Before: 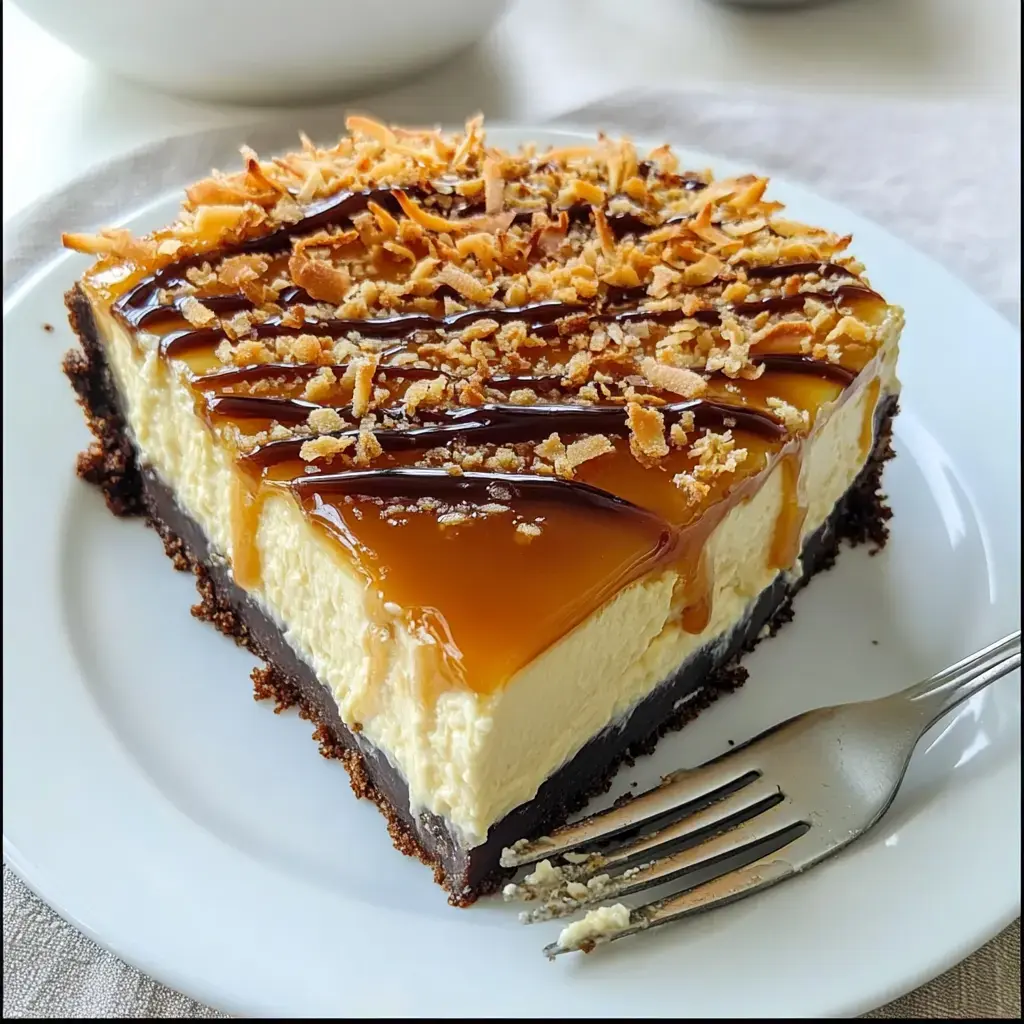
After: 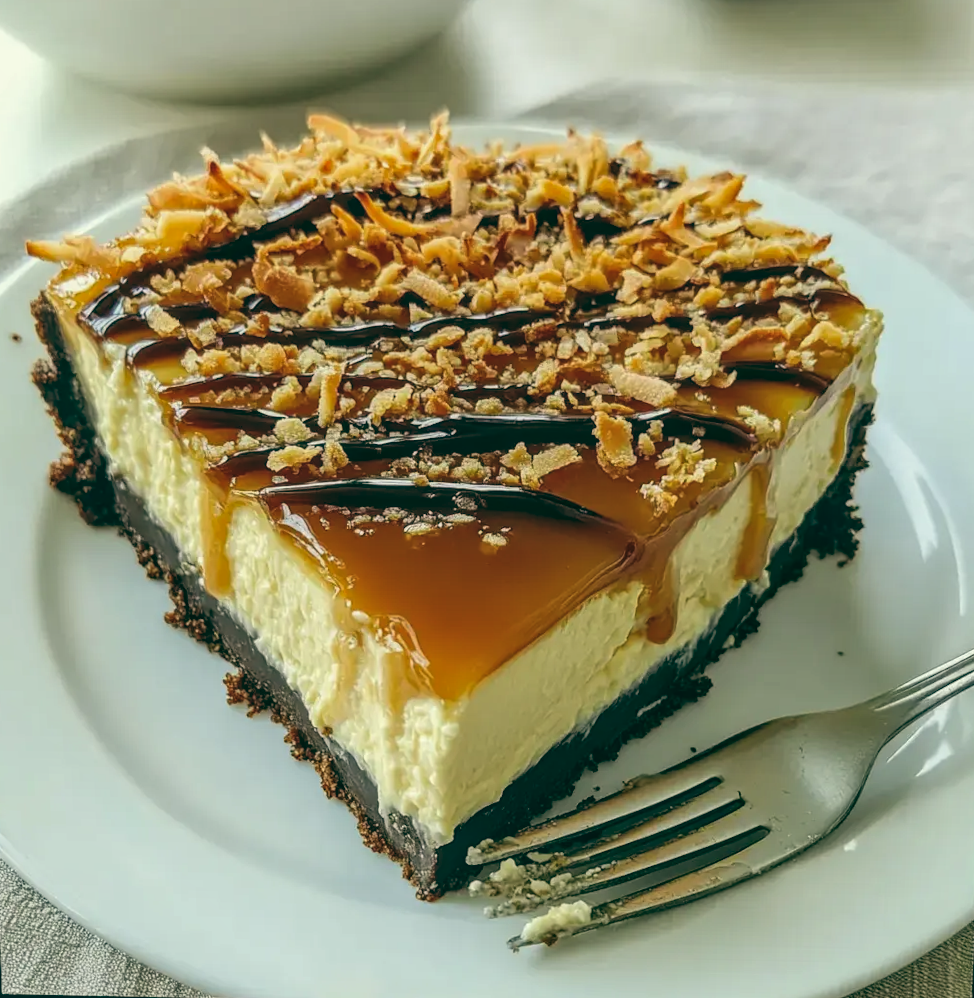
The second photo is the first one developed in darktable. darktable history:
local contrast: on, module defaults
rotate and perspective: rotation 0.074°, lens shift (vertical) 0.096, lens shift (horizontal) -0.041, crop left 0.043, crop right 0.952, crop top 0.024, crop bottom 0.979
color balance: lift [1.005, 0.99, 1.007, 1.01], gamma [1, 1.034, 1.032, 0.966], gain [0.873, 1.055, 1.067, 0.933]
